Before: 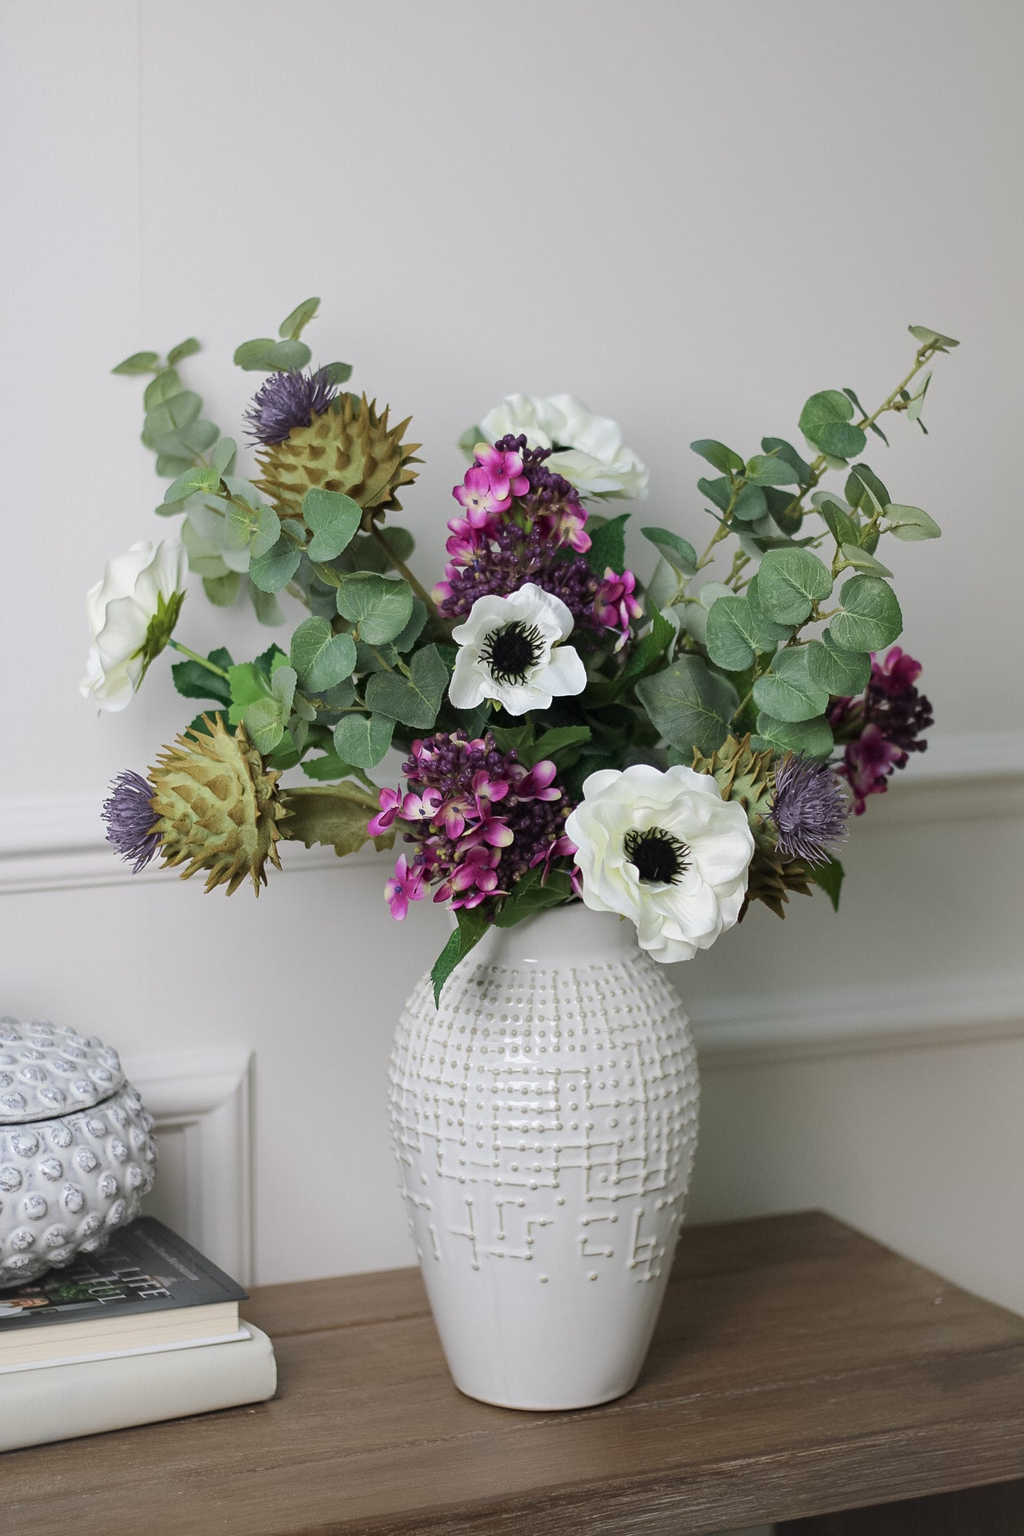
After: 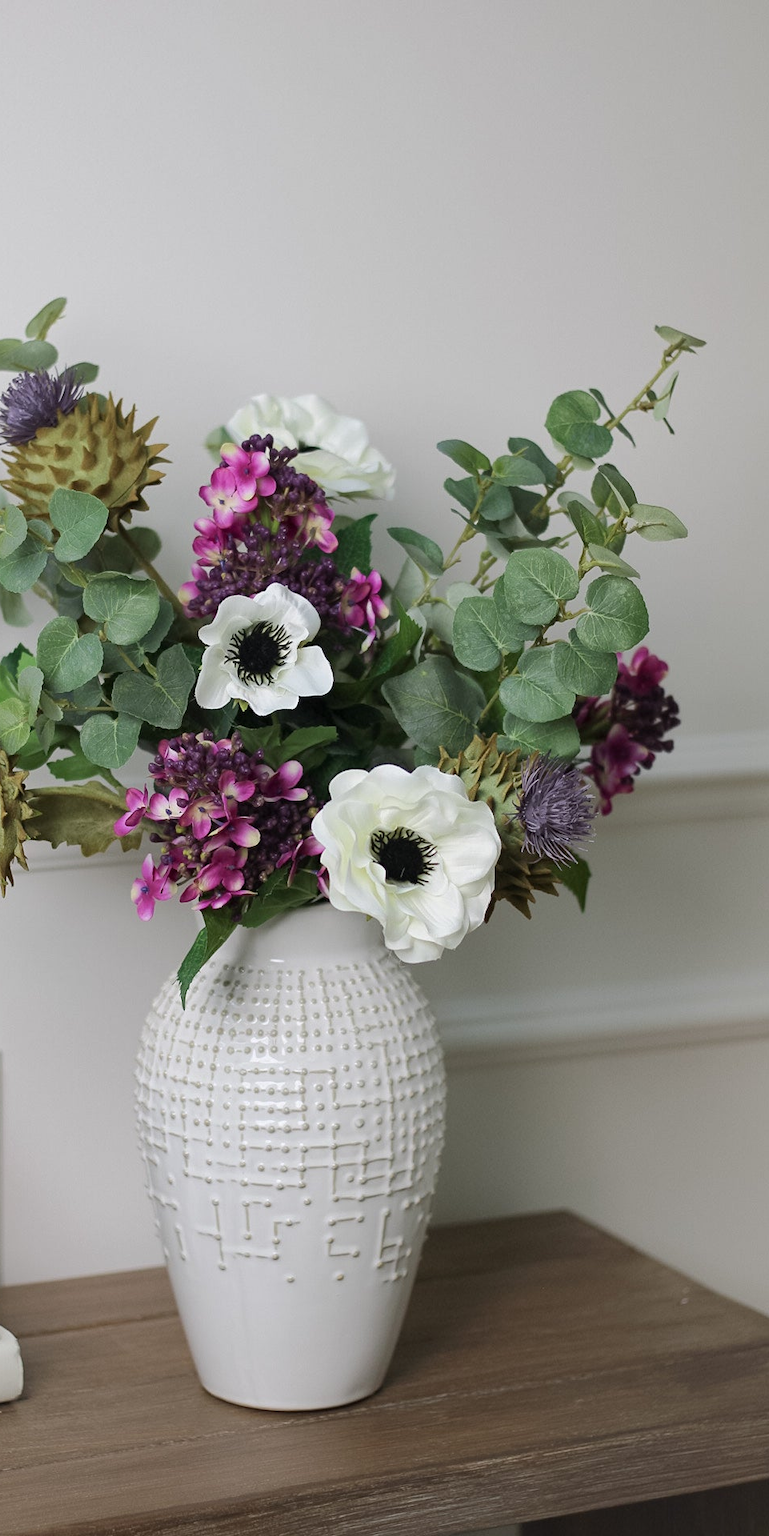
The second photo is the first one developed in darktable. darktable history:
crop and rotate: left 24.768%
